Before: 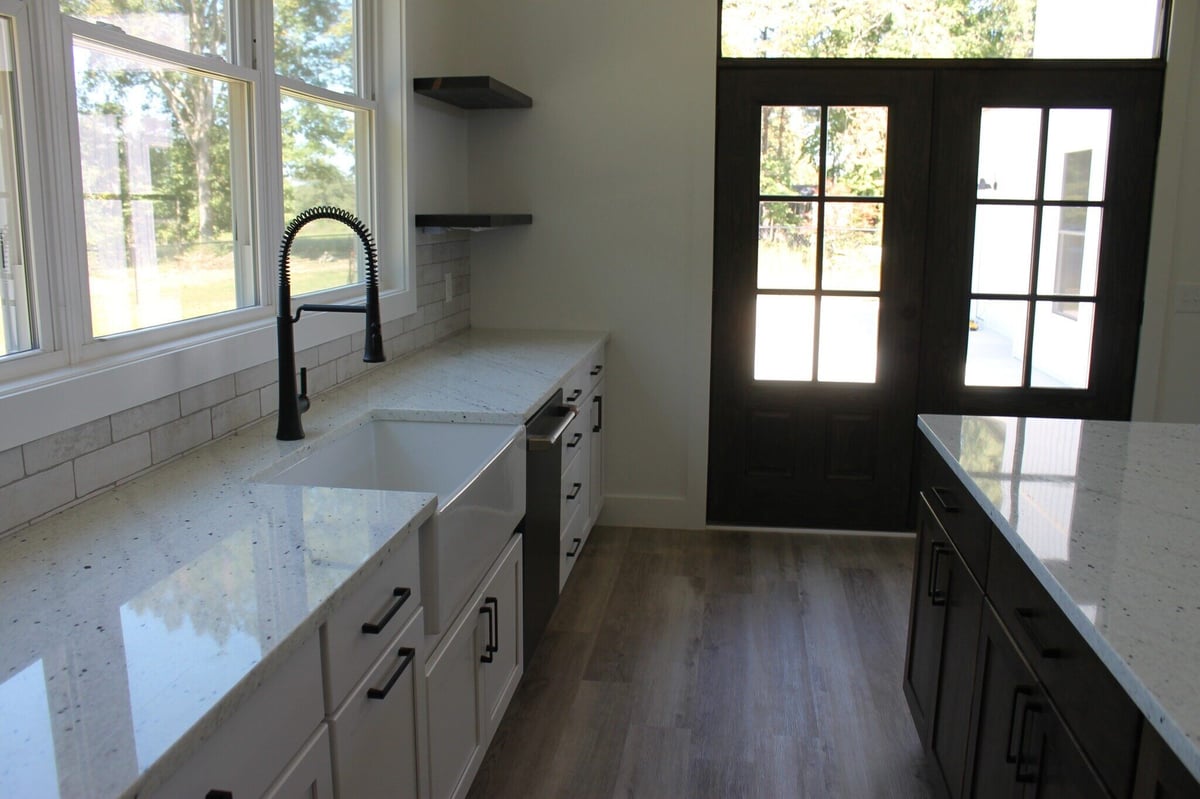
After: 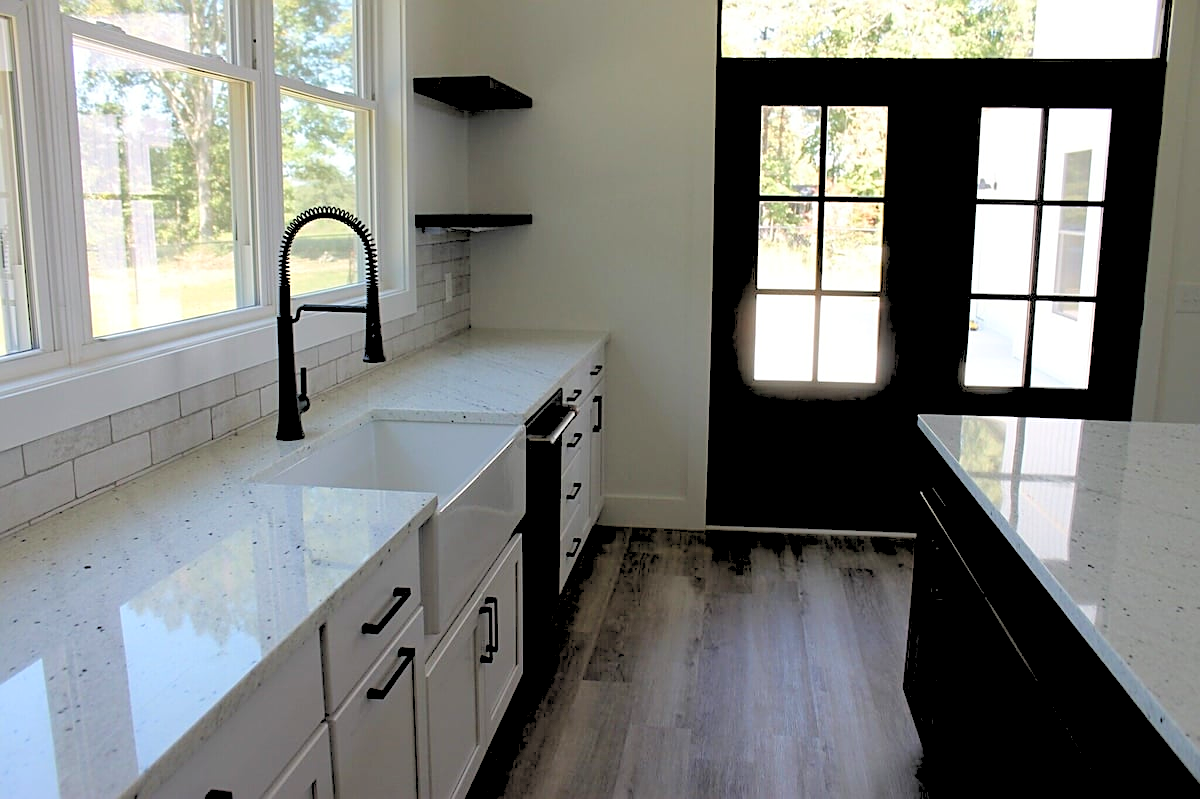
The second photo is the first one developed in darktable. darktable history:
white balance: emerald 1
sharpen: on, module defaults
rgb levels: levels [[0.027, 0.429, 0.996], [0, 0.5, 1], [0, 0.5, 1]]
